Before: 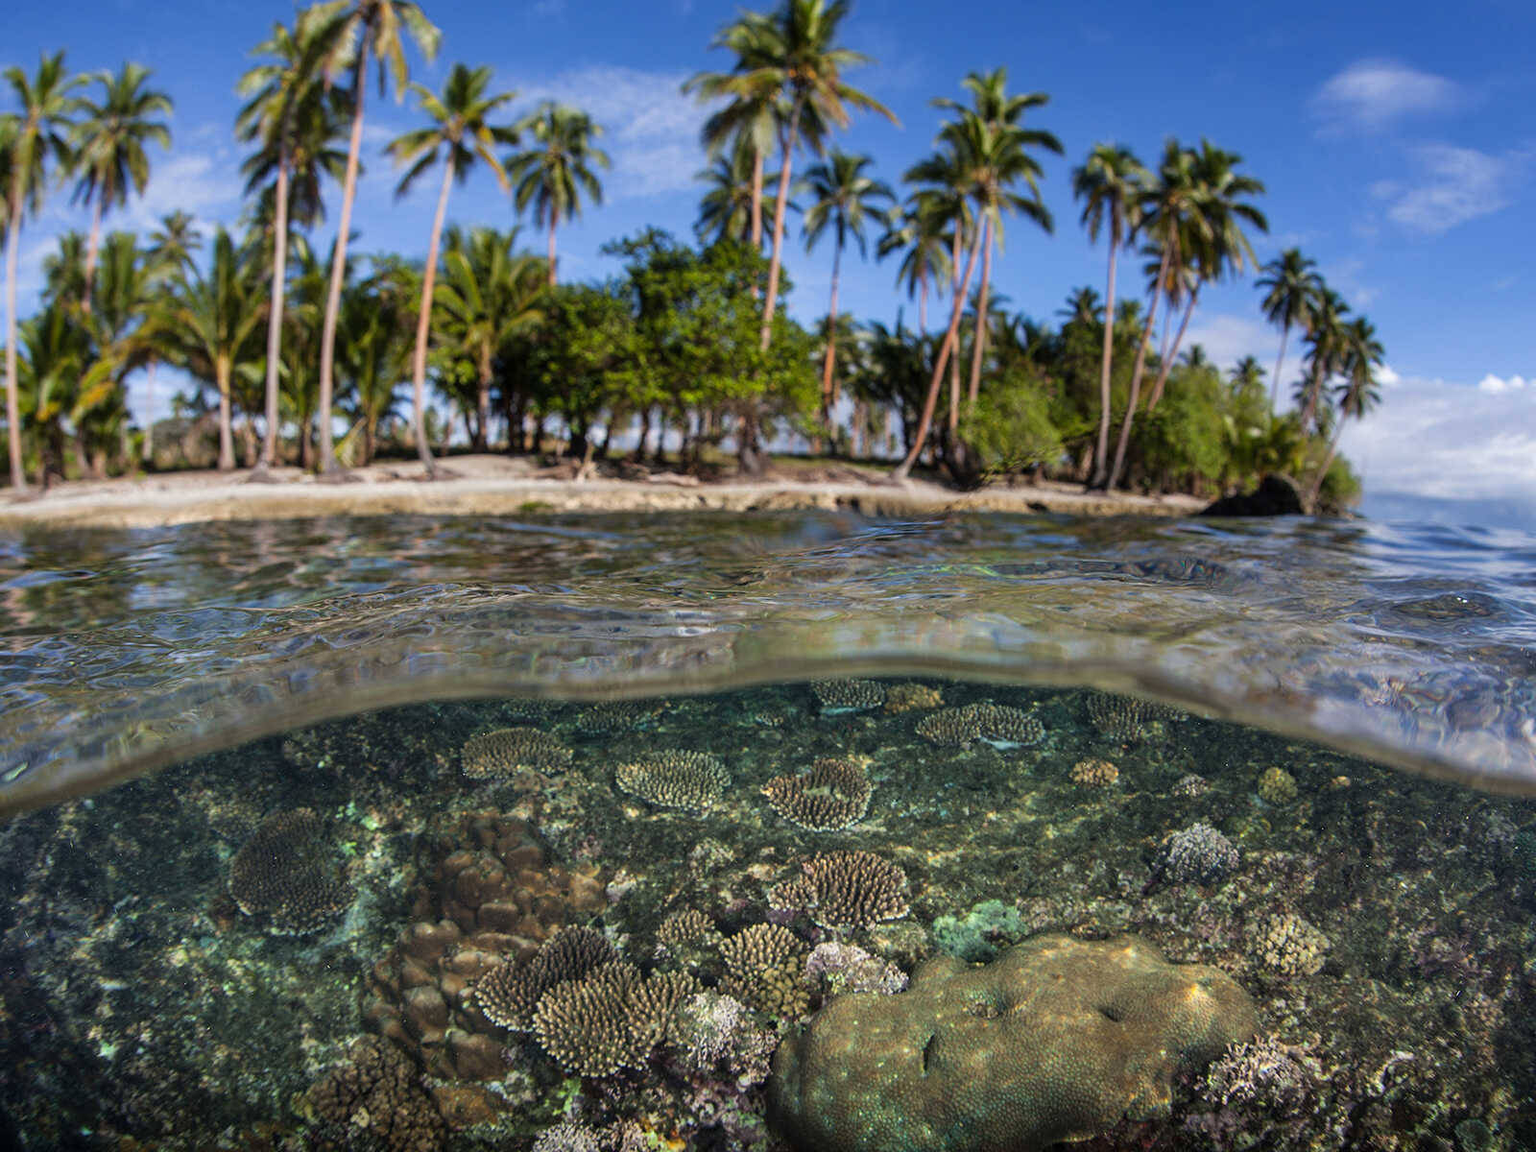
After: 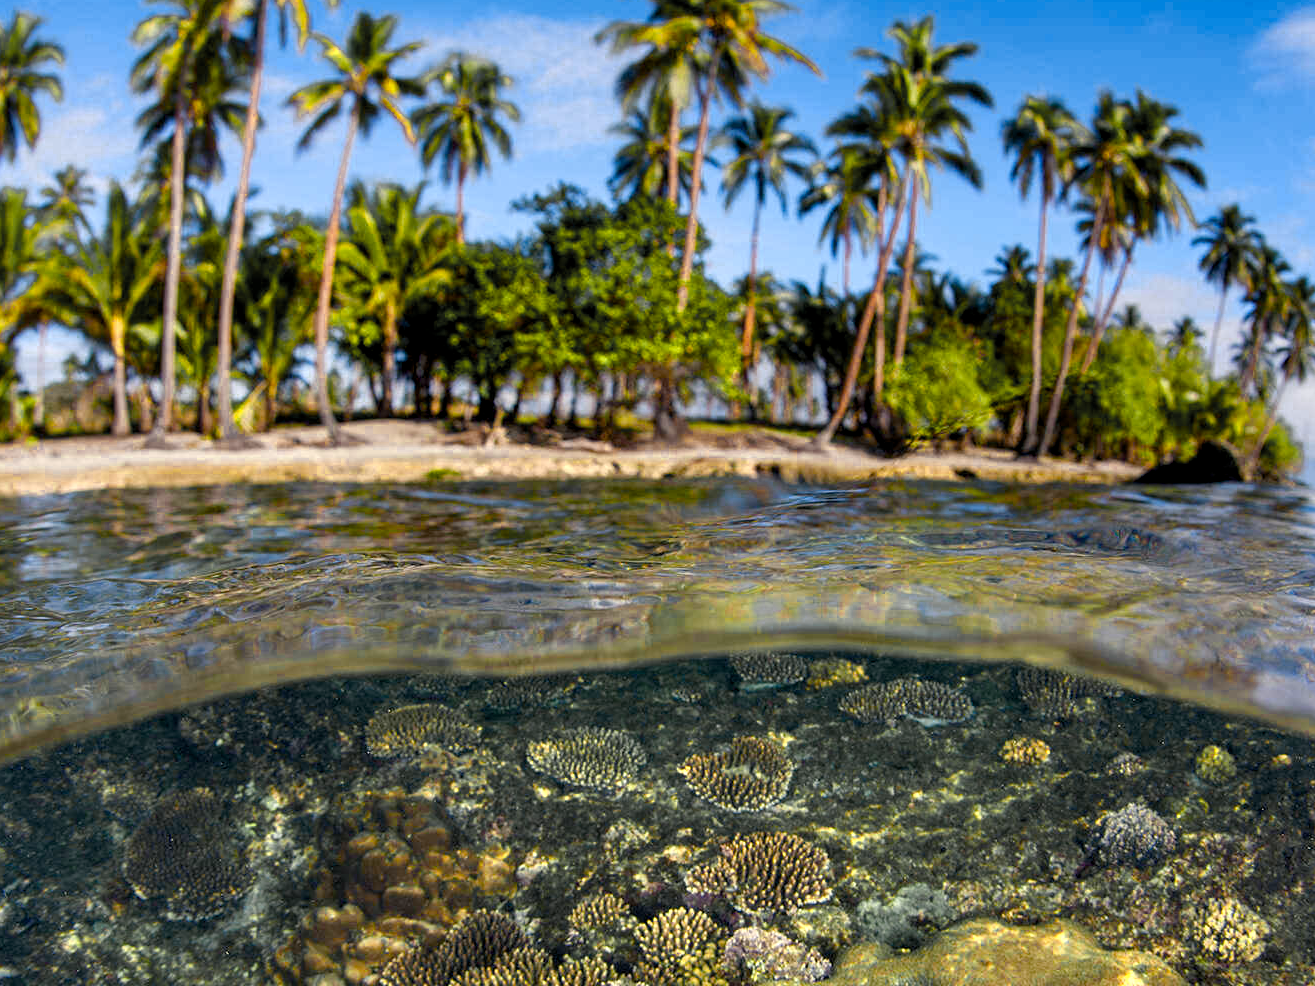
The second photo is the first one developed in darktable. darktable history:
color balance rgb: shadows lift › chroma 1%, shadows lift › hue 240.84°, highlights gain › chroma 2%, highlights gain › hue 73.2°, global offset › luminance -0.5%, perceptual saturation grading › global saturation 20%, perceptual saturation grading › highlights -25%, perceptual saturation grading › shadows 50%, global vibrance 25.26%
crop and rotate: left 7.196%, top 4.574%, right 10.605%, bottom 13.178%
color zones: curves: ch0 [(0.004, 0.306) (0.107, 0.448) (0.252, 0.656) (0.41, 0.398) (0.595, 0.515) (0.768, 0.628)]; ch1 [(0.07, 0.323) (0.151, 0.452) (0.252, 0.608) (0.346, 0.221) (0.463, 0.189) (0.61, 0.368) (0.735, 0.395) (0.921, 0.412)]; ch2 [(0, 0.476) (0.132, 0.512) (0.243, 0.512) (0.397, 0.48) (0.522, 0.376) (0.634, 0.536) (0.761, 0.46)]
